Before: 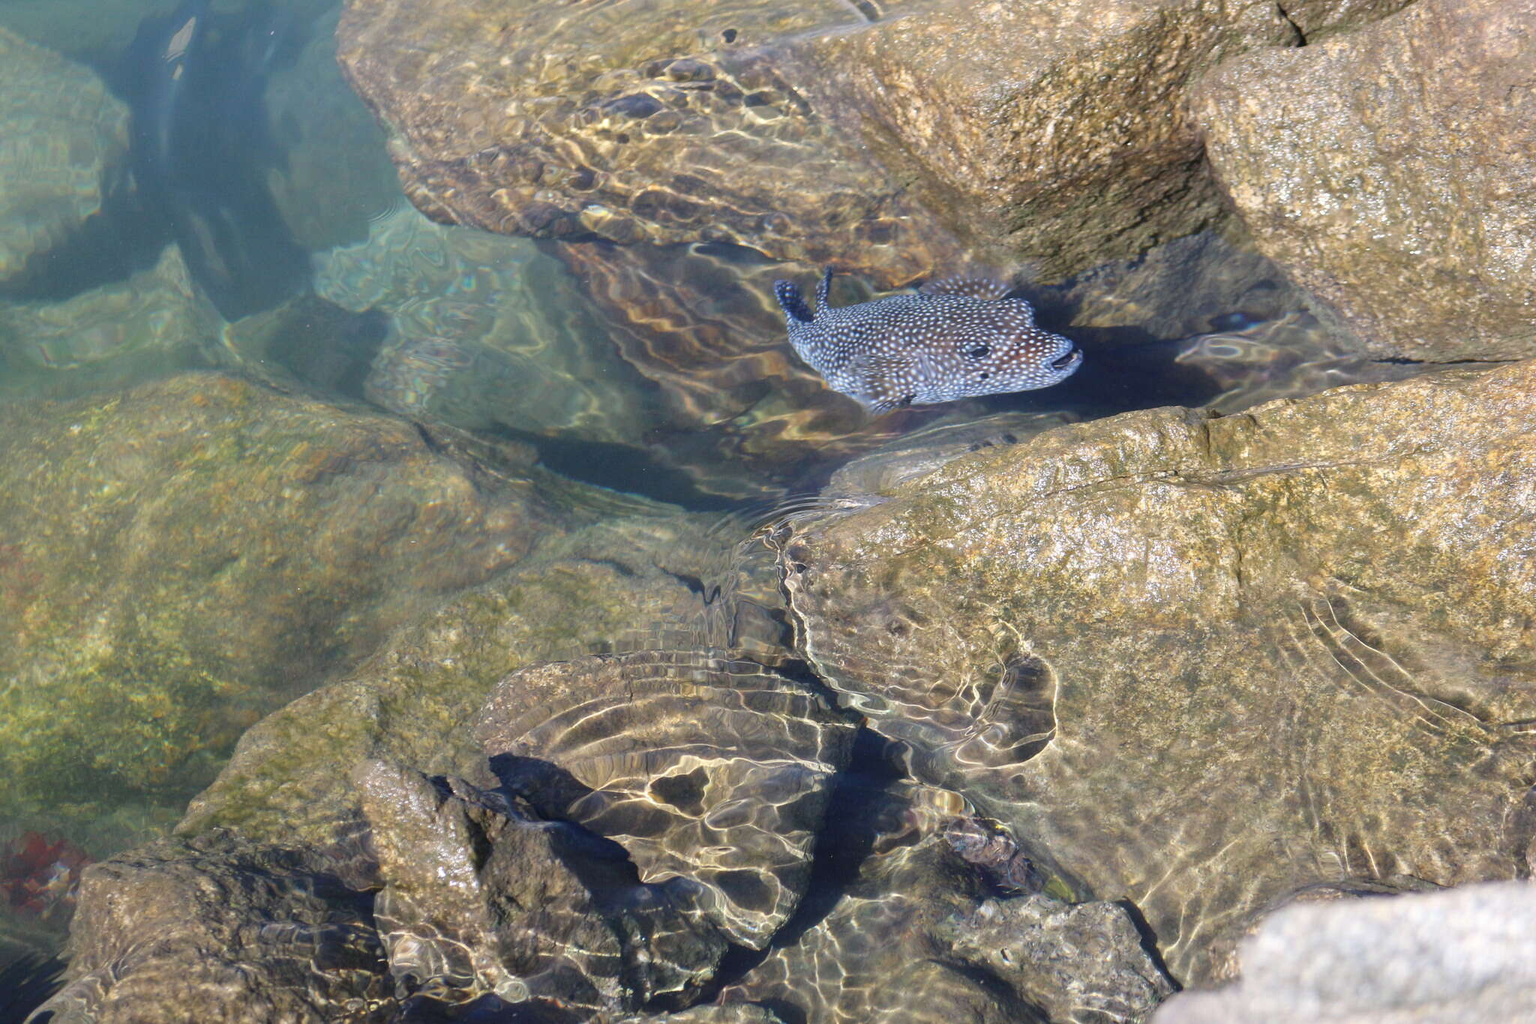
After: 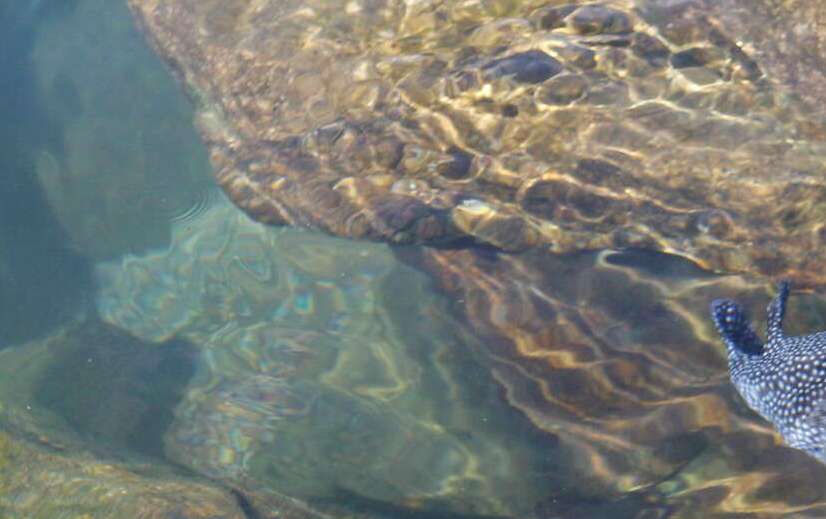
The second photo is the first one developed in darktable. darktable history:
velvia: strength 9.57%
crop: left 15.687%, top 5.456%, right 43.945%, bottom 56.461%
